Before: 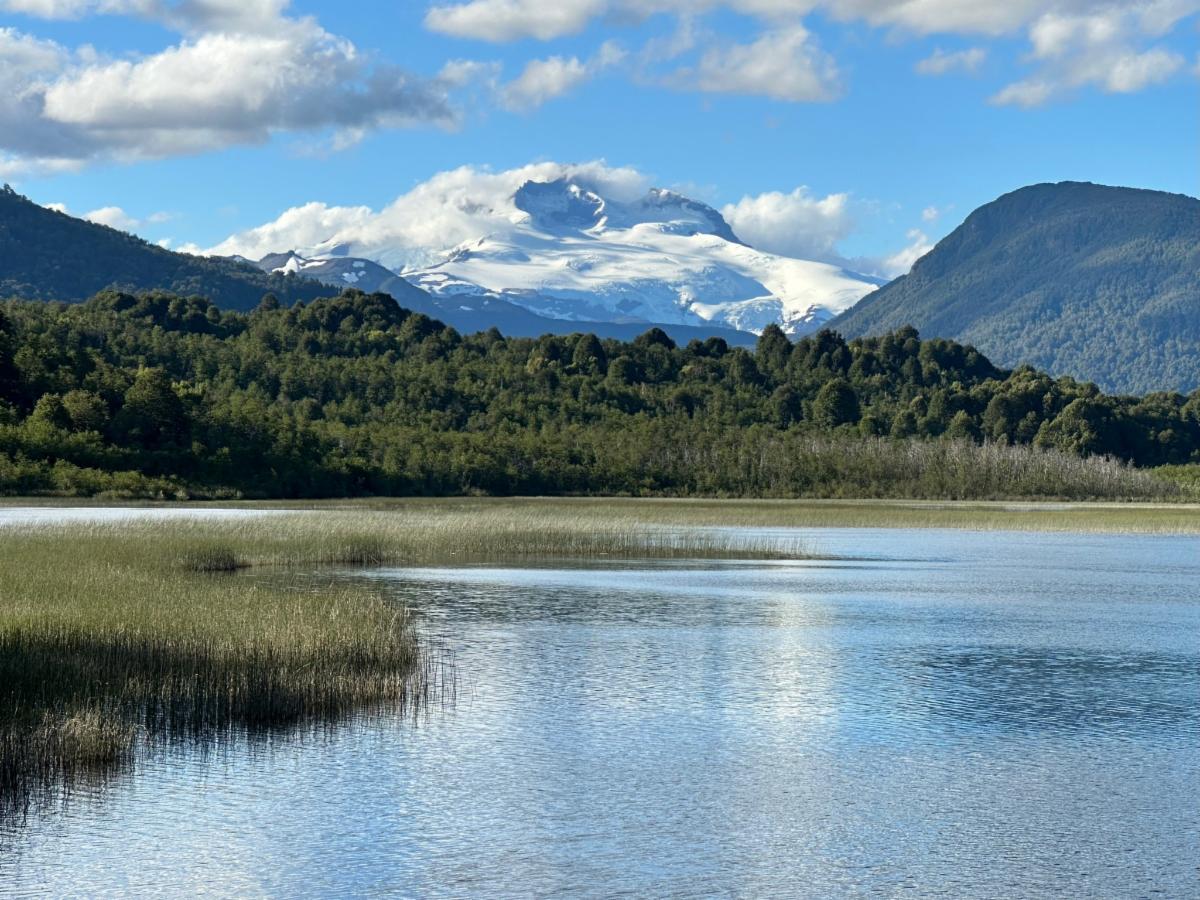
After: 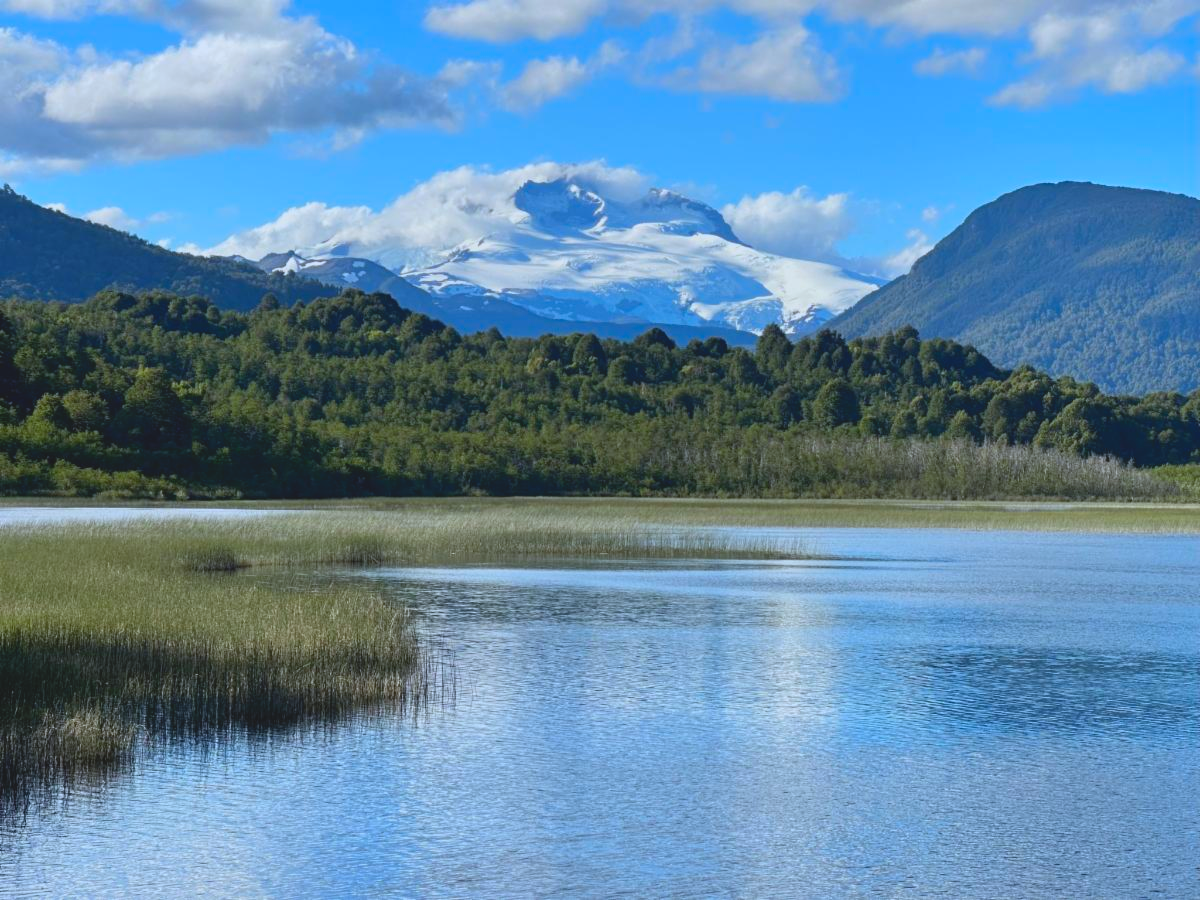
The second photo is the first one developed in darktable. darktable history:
contrast brightness saturation: contrast -0.19, saturation 0.19
white balance: red 0.954, blue 1.079
